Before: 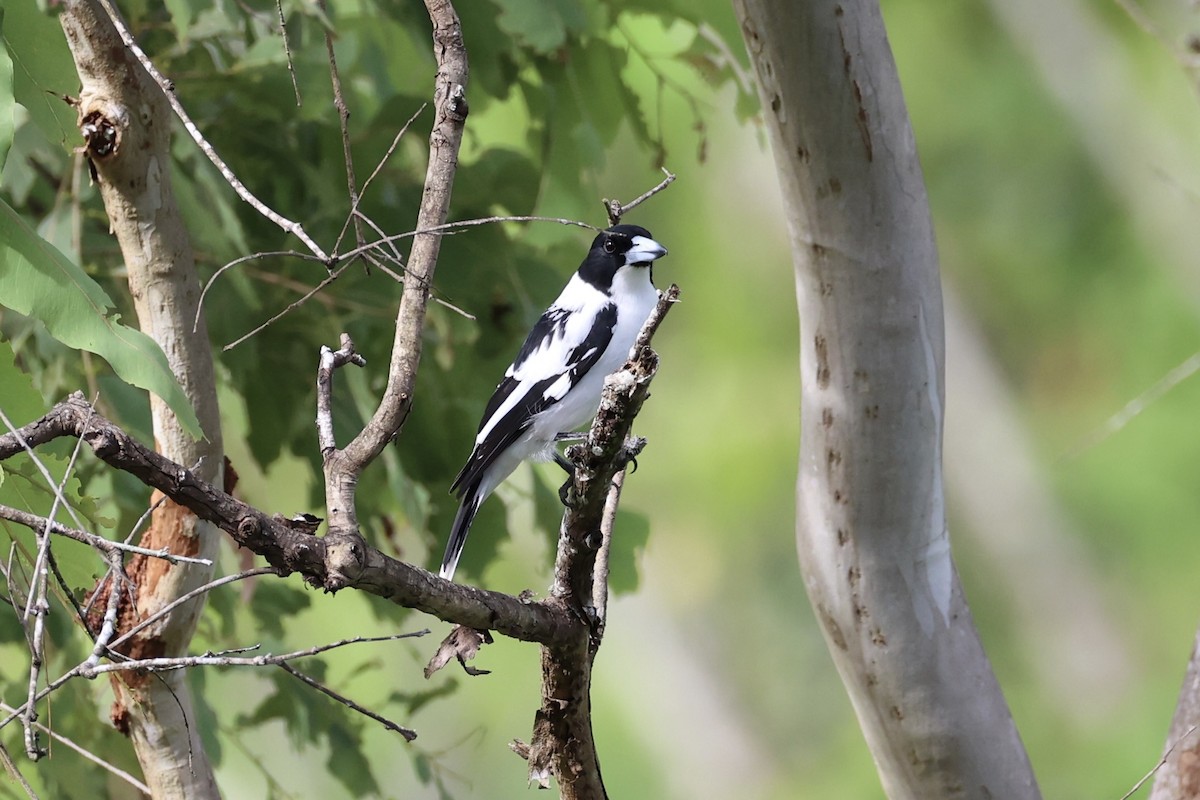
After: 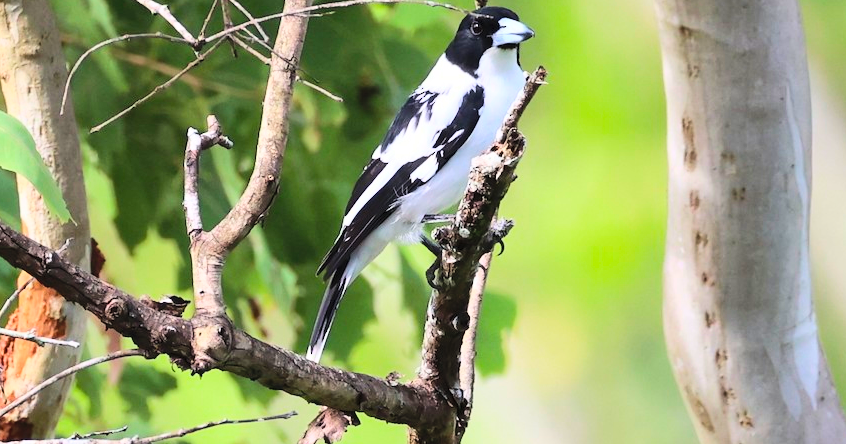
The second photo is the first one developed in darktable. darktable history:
crop: left 11.124%, top 27.262%, right 18.321%, bottom 17.196%
contrast brightness saturation: contrast 0.065, brightness 0.177, saturation 0.397
base curve: curves: ch0 [(0, 0) (0.032, 0.025) (0.121, 0.166) (0.206, 0.329) (0.605, 0.79) (1, 1)]
shadows and highlights: shadows 36.63, highlights -26.9, soften with gaussian
